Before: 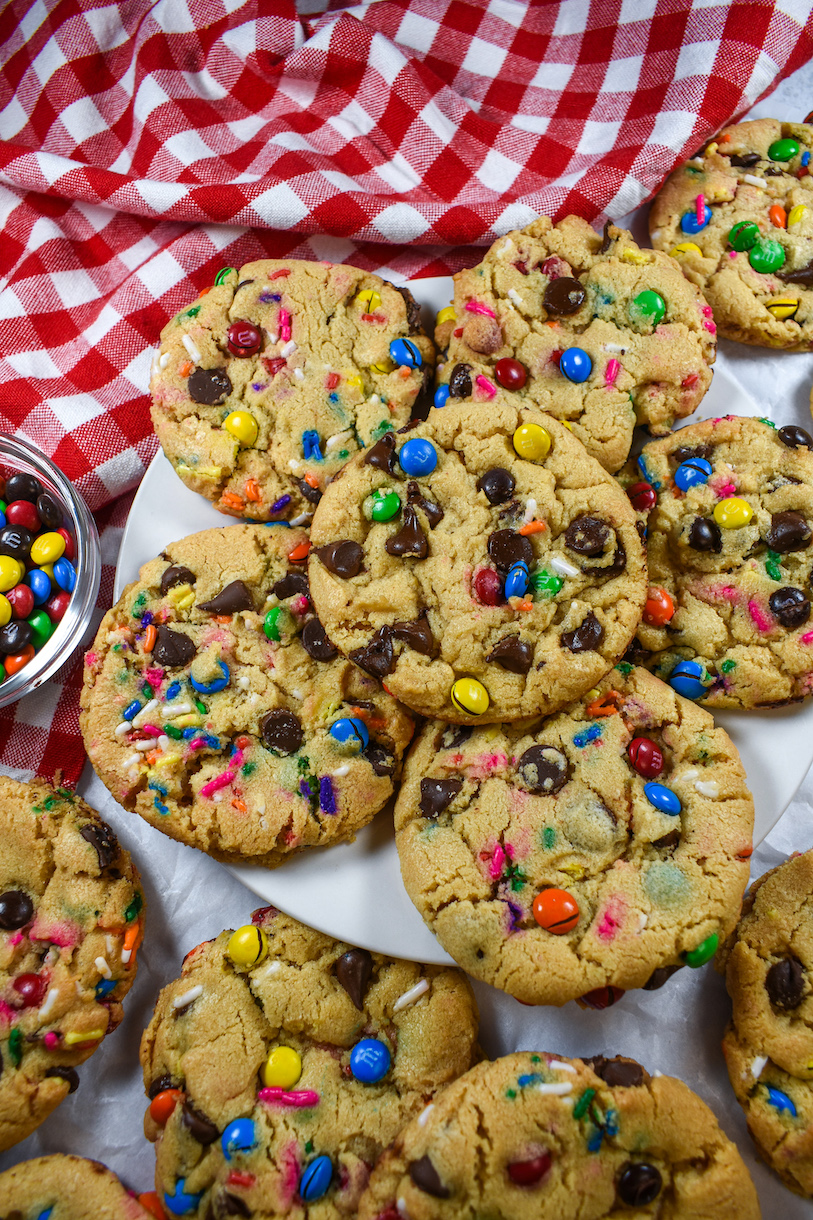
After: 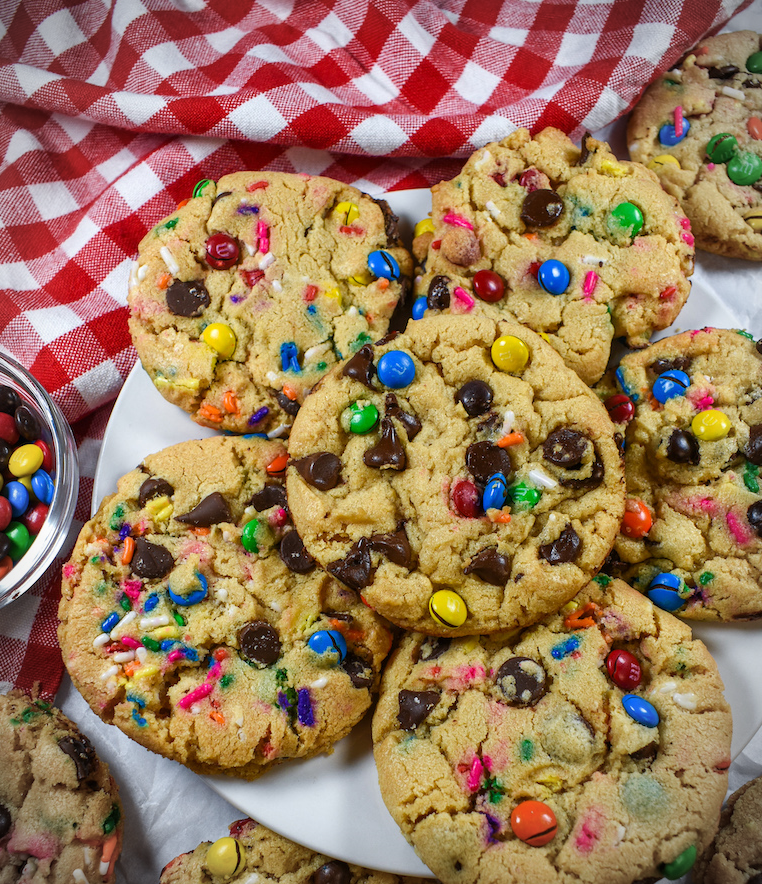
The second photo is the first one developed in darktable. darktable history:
vignetting: fall-off start 87%, automatic ratio true
crop: left 2.737%, top 7.287%, right 3.421%, bottom 20.179%
